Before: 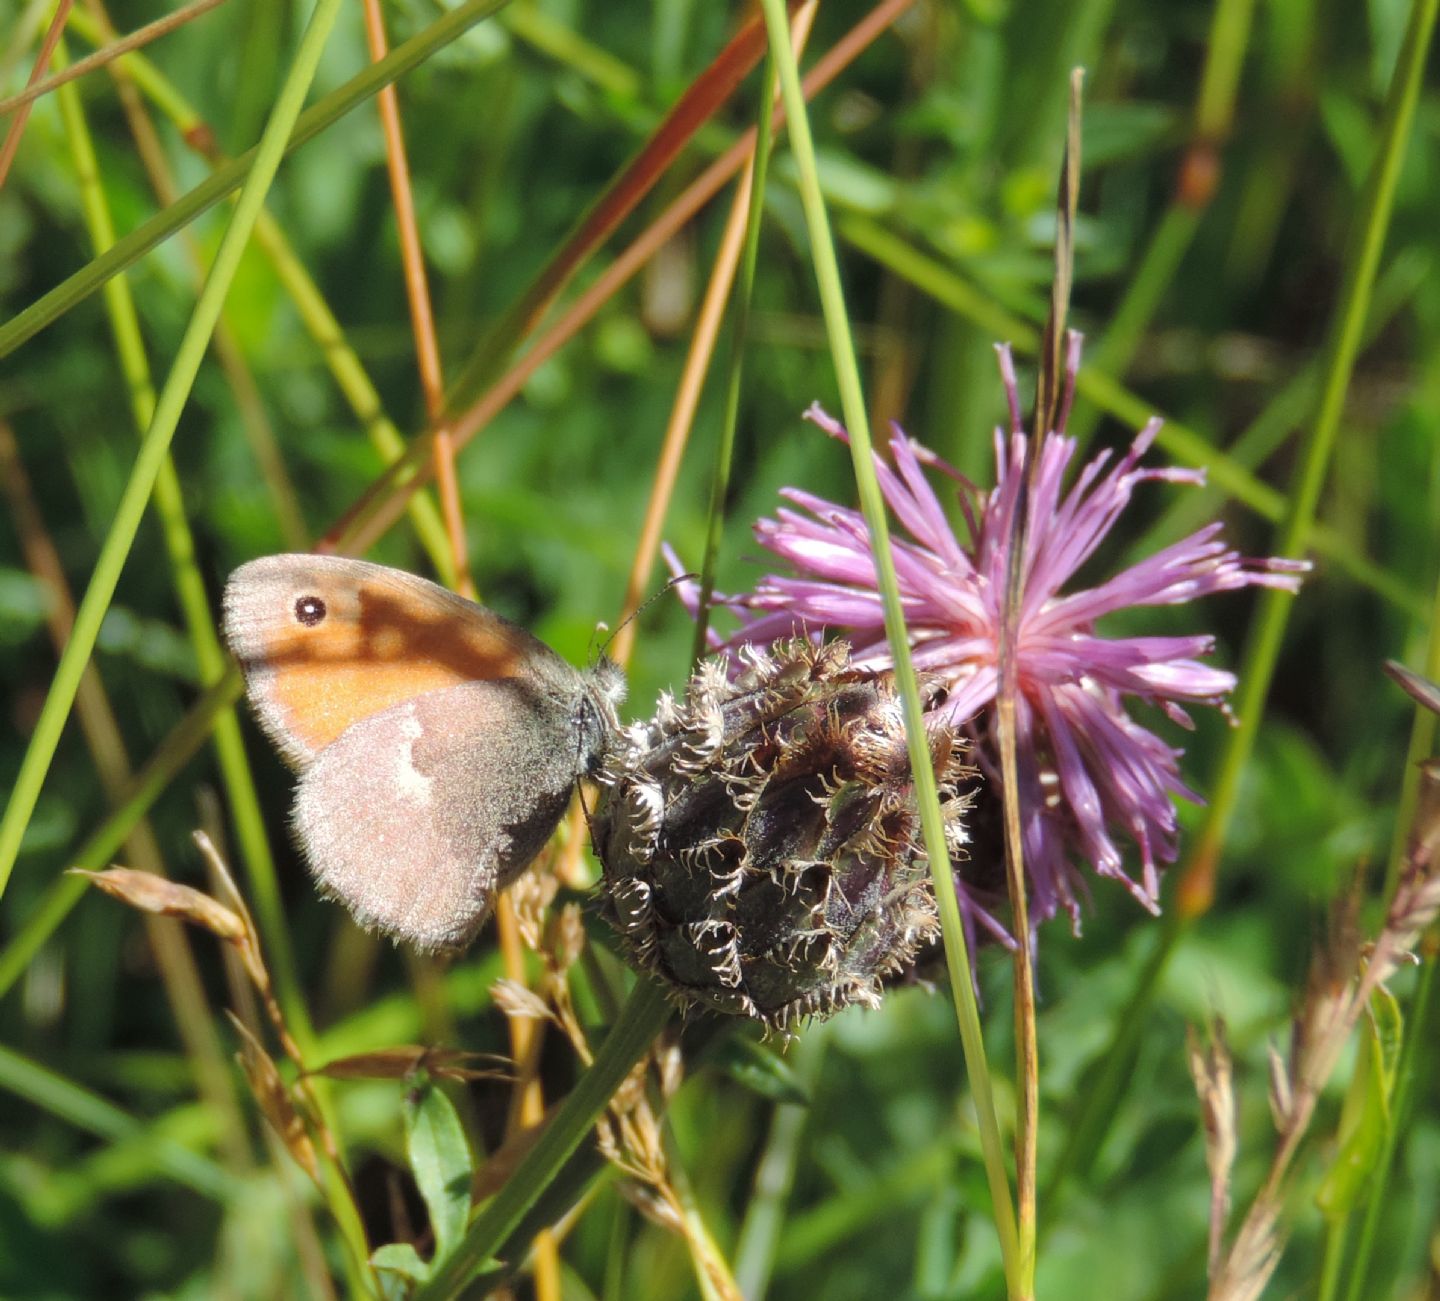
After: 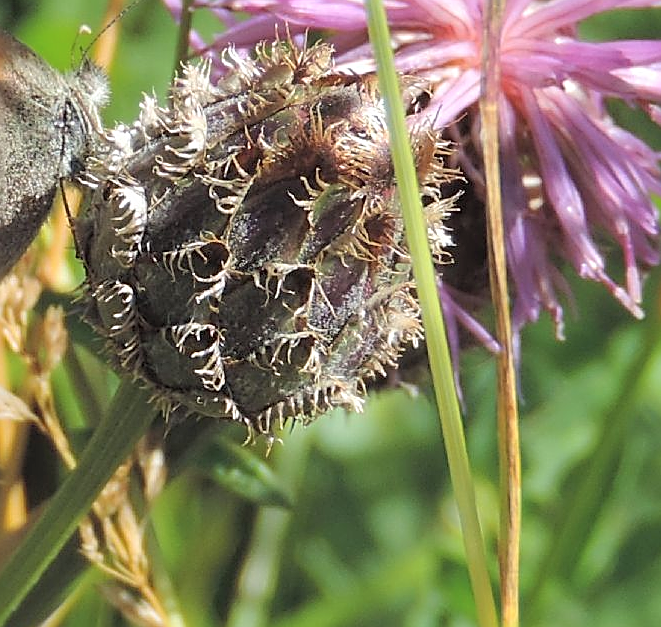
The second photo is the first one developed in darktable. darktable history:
contrast brightness saturation: brightness 0.154
sharpen: amount 0.982
crop: left 35.912%, top 45.921%, right 18.164%, bottom 5.88%
